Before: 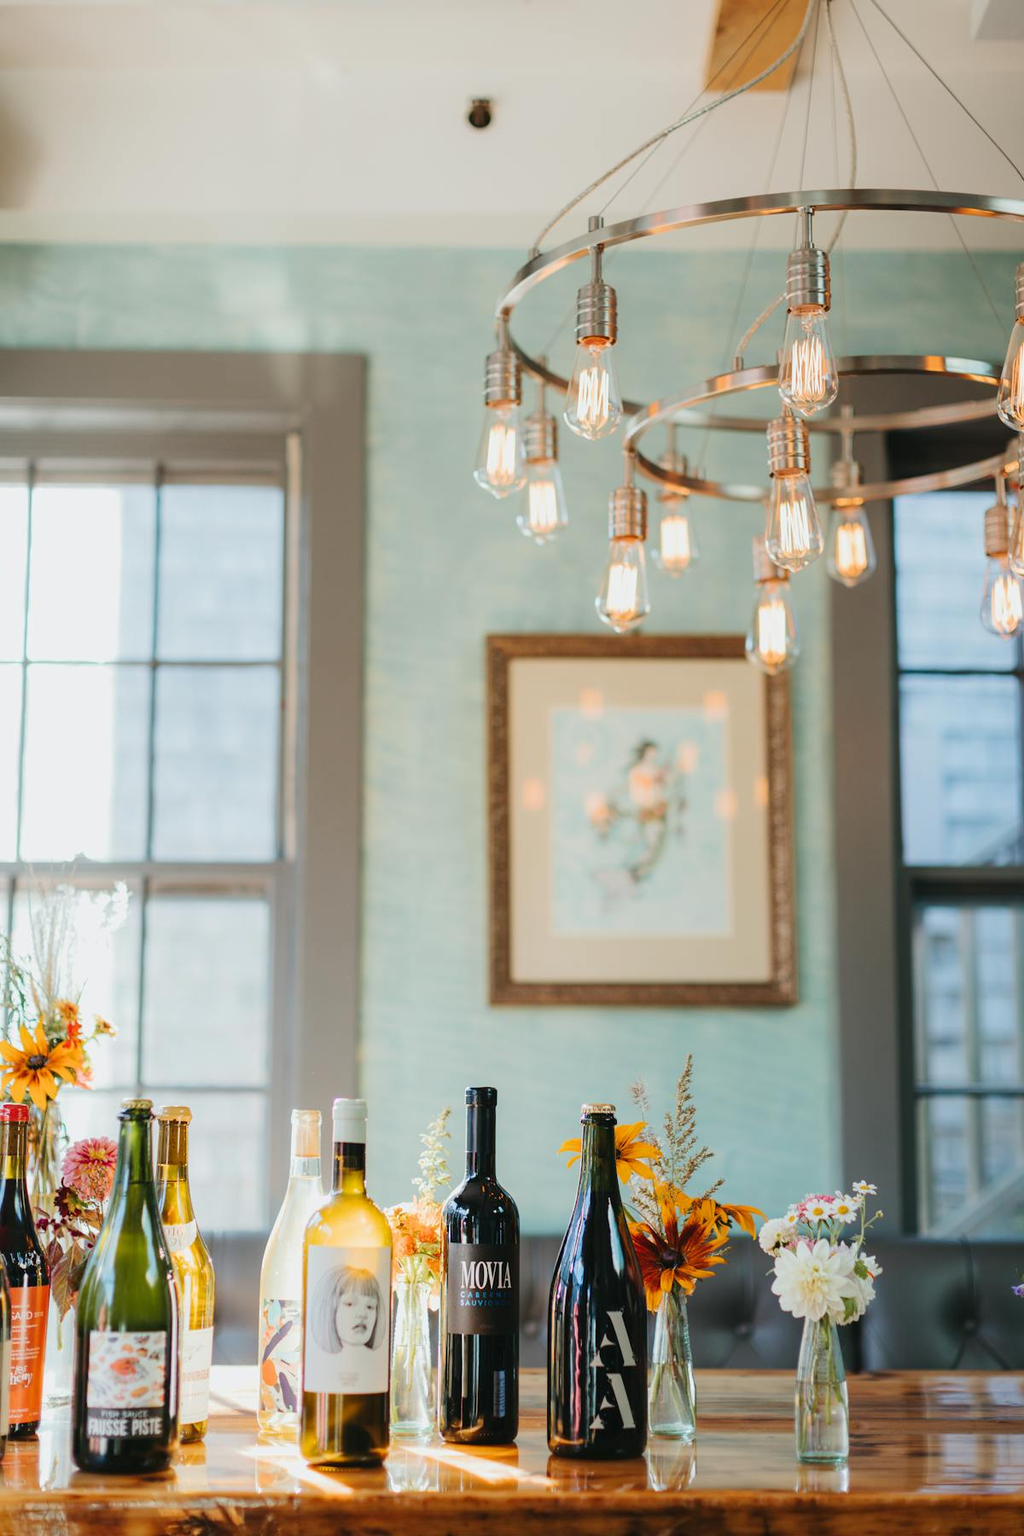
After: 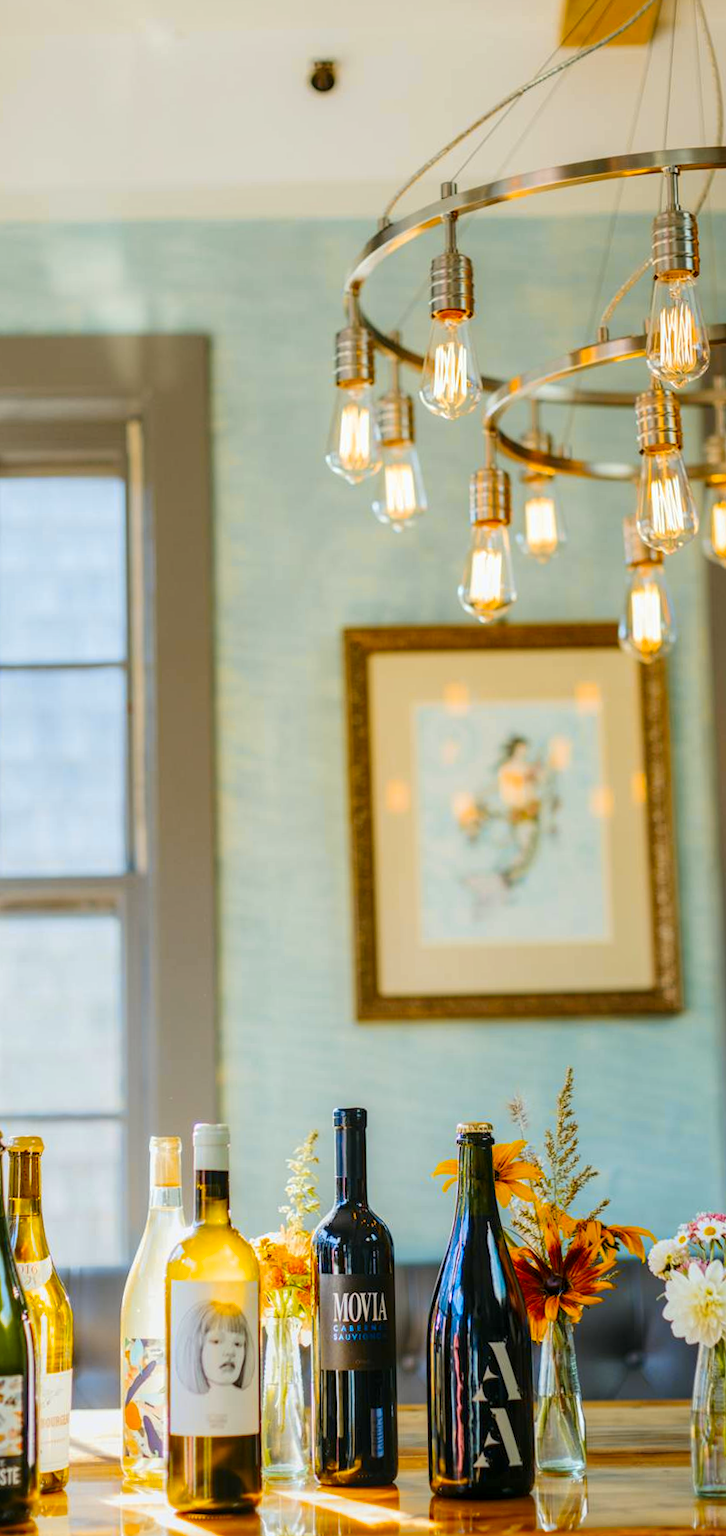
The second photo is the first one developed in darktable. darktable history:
rotate and perspective: rotation -1.42°, crop left 0.016, crop right 0.984, crop top 0.035, crop bottom 0.965
crop and rotate: left 15.754%, right 17.579%
color contrast: green-magenta contrast 1.12, blue-yellow contrast 1.95, unbound 0
local contrast: highlights 25%, detail 130%
